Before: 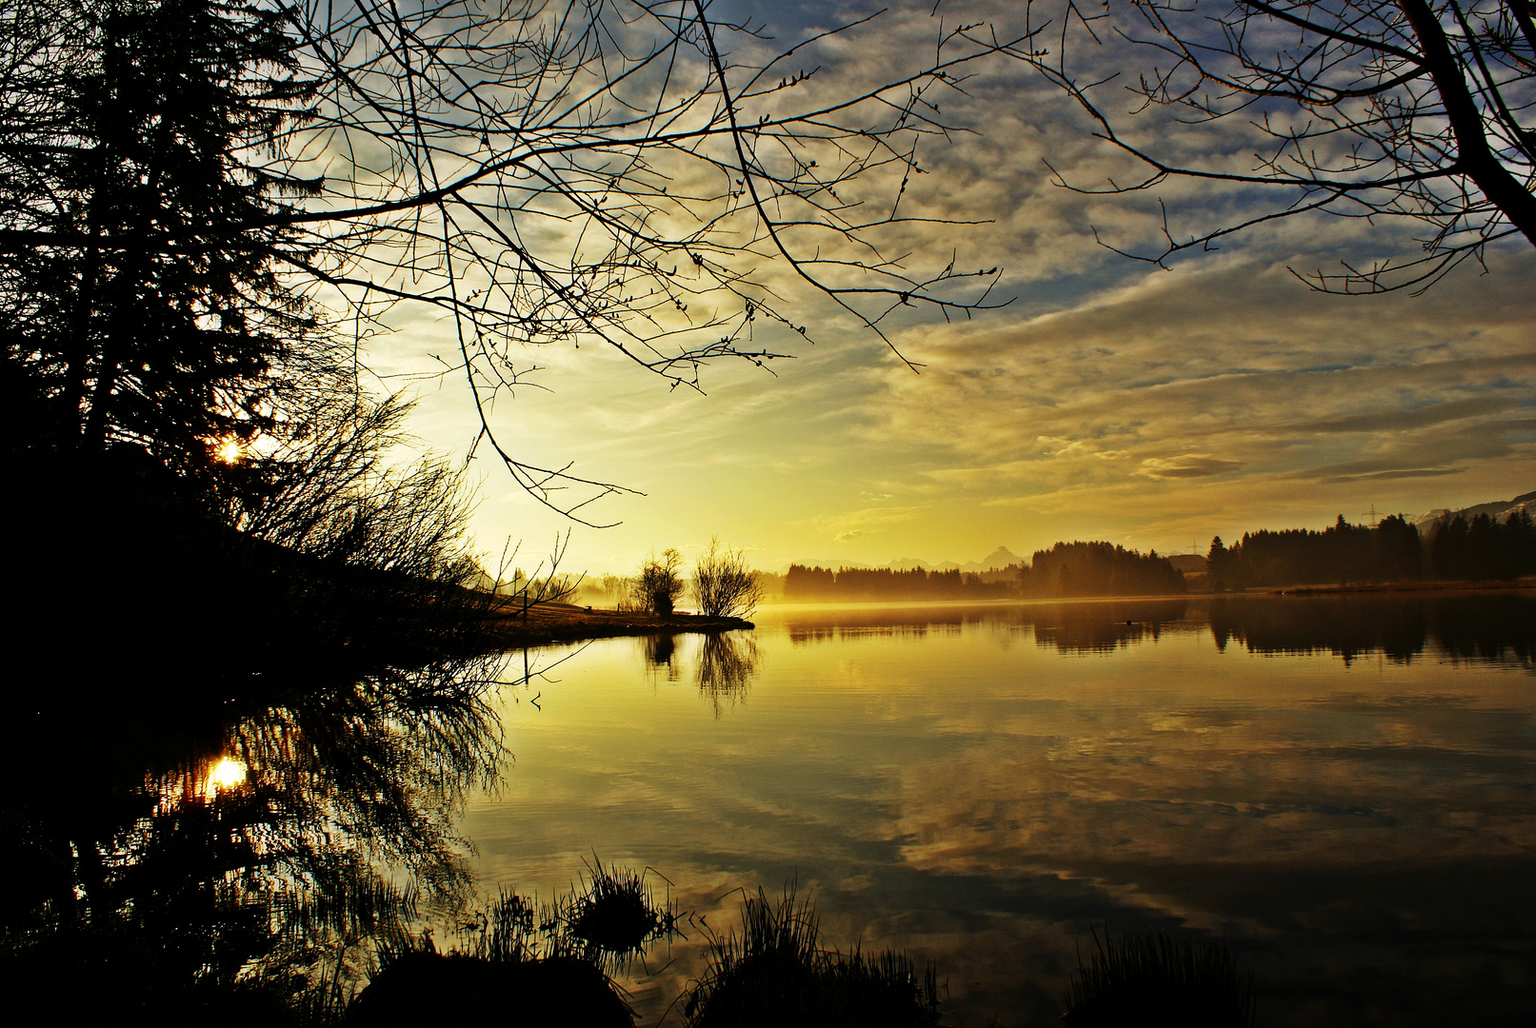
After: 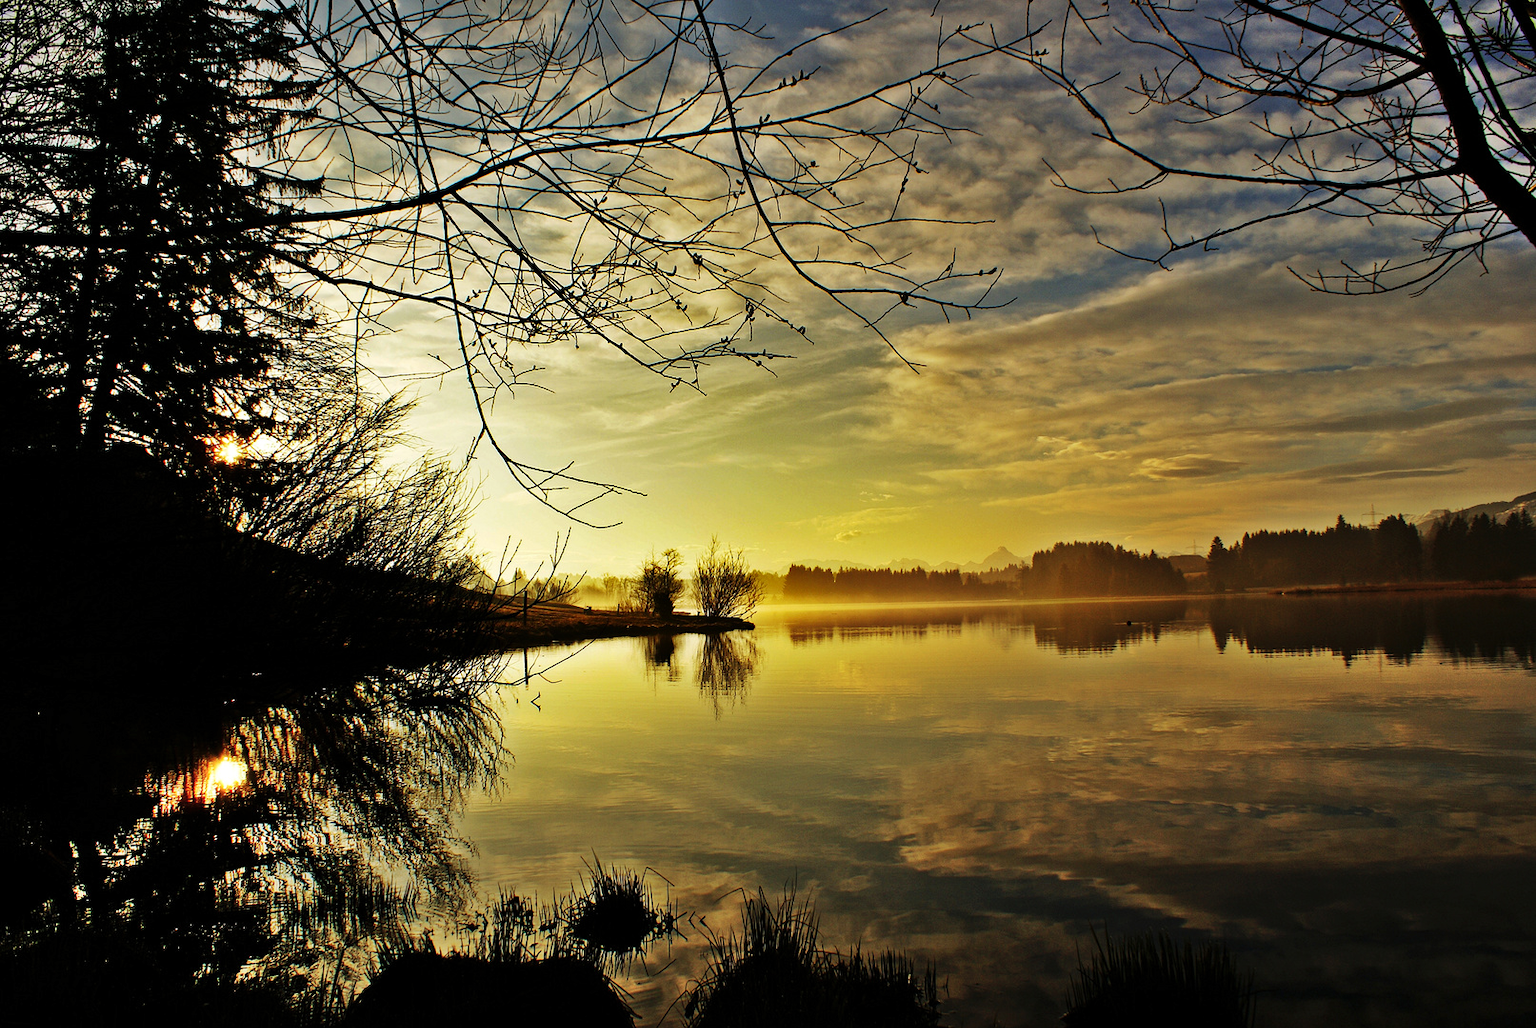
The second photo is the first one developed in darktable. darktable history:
shadows and highlights: radius 108.52, shadows 40.68, highlights -72.88, low approximation 0.01, soften with gaussian
tone equalizer: on, module defaults
